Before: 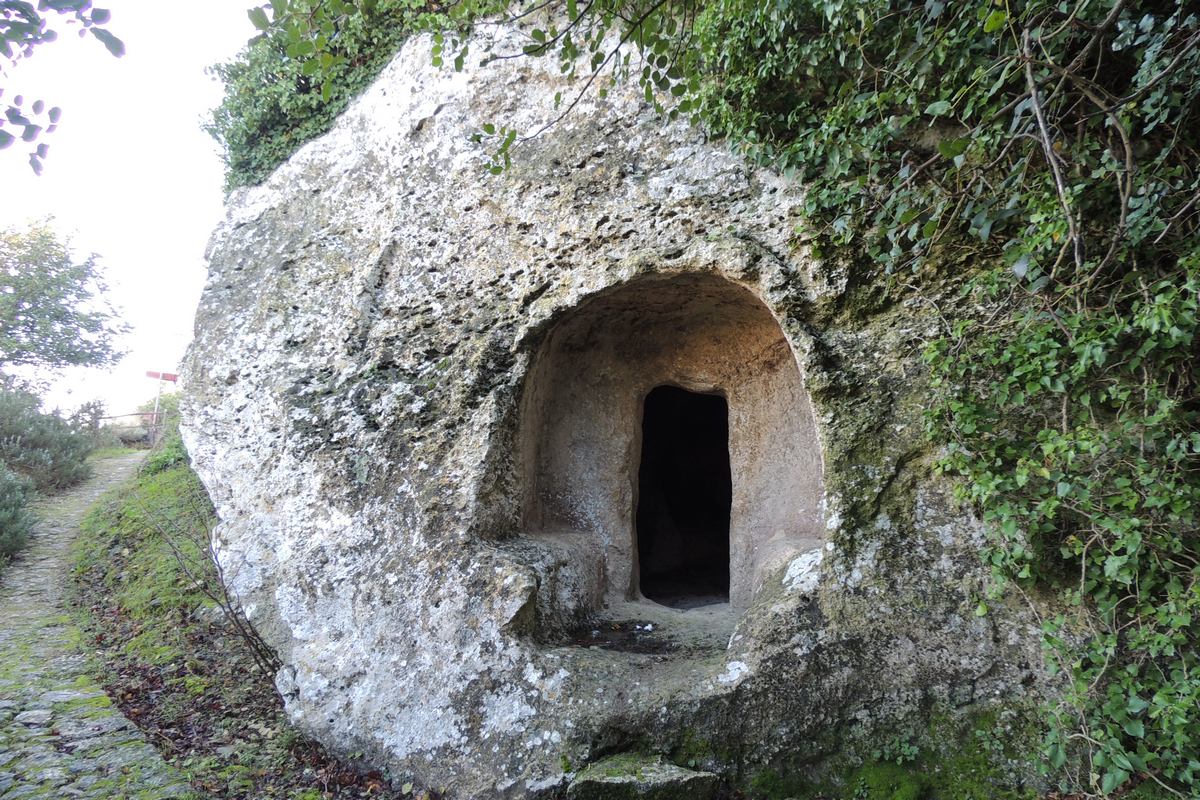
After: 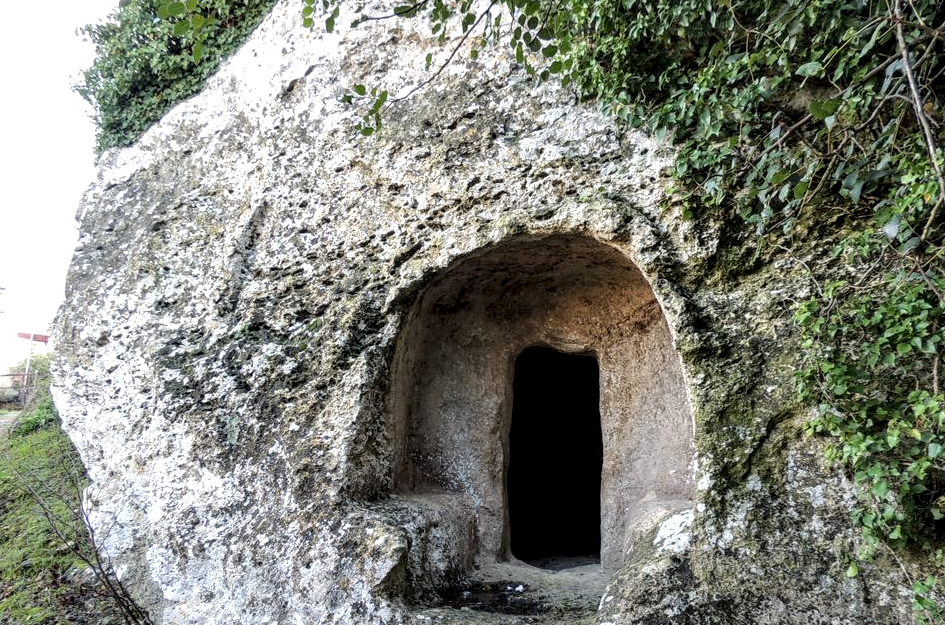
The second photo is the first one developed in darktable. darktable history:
white balance: red 1.009, blue 0.985
crop and rotate: left 10.77%, top 5.1%, right 10.41%, bottom 16.76%
local contrast: highlights 60%, shadows 60%, detail 160%
